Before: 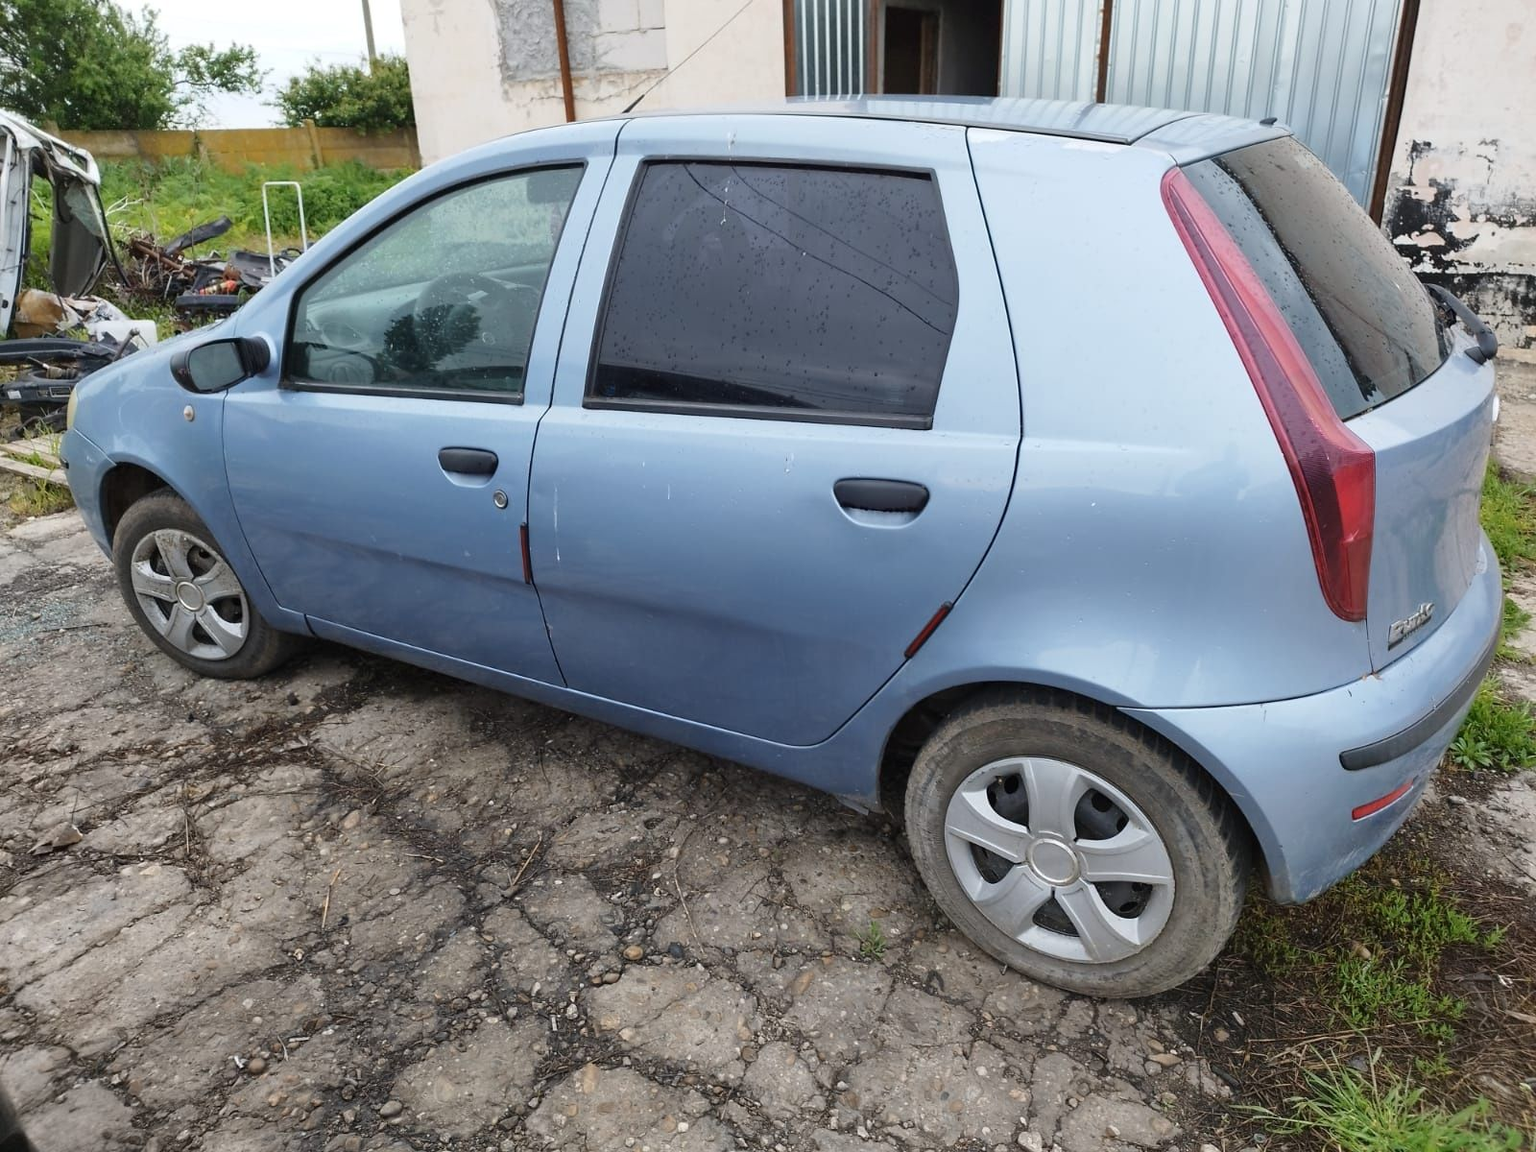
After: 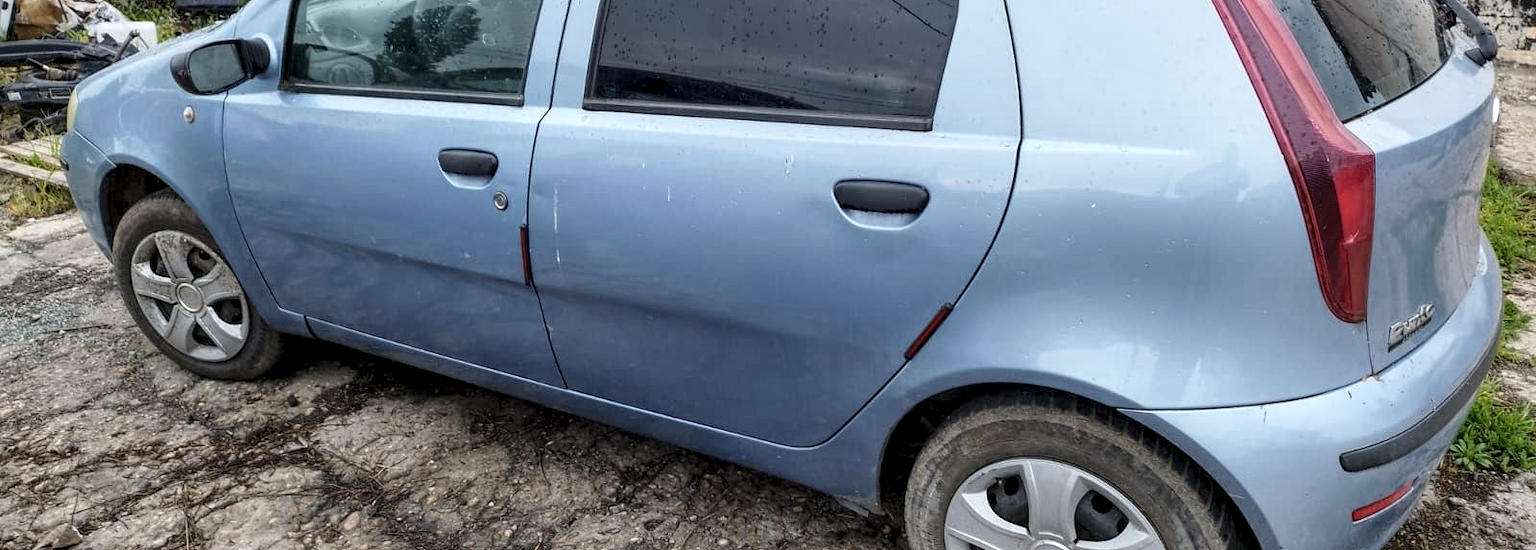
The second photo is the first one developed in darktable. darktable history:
local contrast: highlights 105%, shadows 102%, detail 199%, midtone range 0.2
crop and rotate: top 25.977%, bottom 26.211%
